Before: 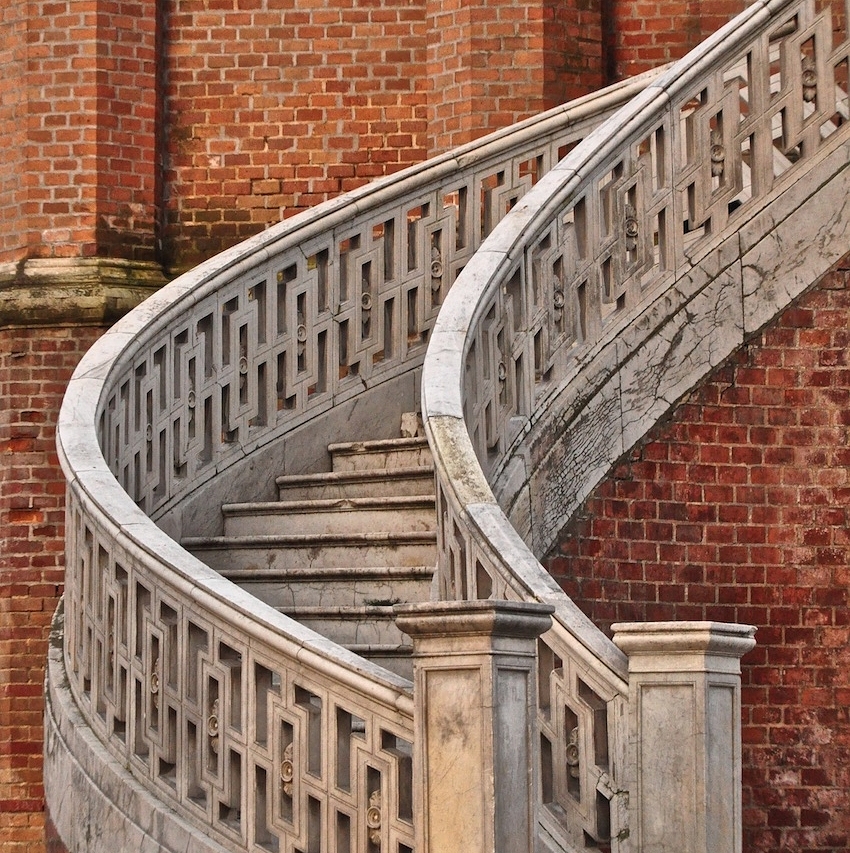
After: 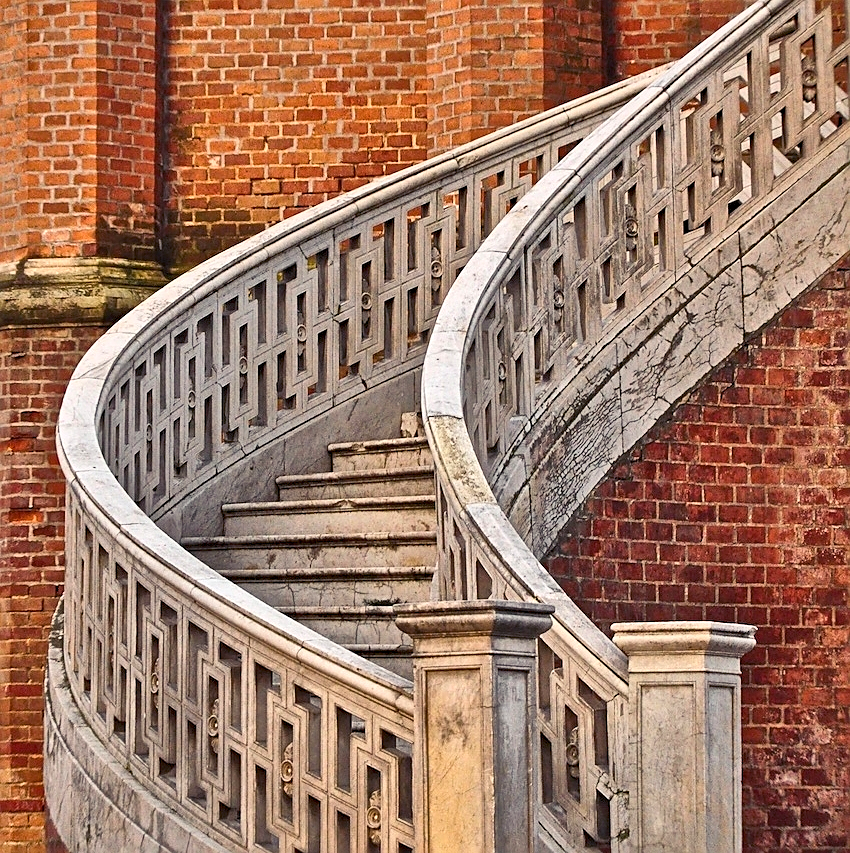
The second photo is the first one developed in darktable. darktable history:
sharpen: on, module defaults
exposure: exposure 0.371 EV, compensate highlight preservation false
contrast brightness saturation: contrast 0.149, brightness 0.05
color balance rgb: shadows lift › luminance -21.365%, shadows lift › chroma 6.657%, shadows lift › hue 271.95°, linear chroma grading › global chroma 15.518%, perceptual saturation grading › global saturation 0.695%, contrast -9.738%
haze removal: compatibility mode true, adaptive false
shadows and highlights: shadows 20.92, highlights -81.99, soften with gaussian
